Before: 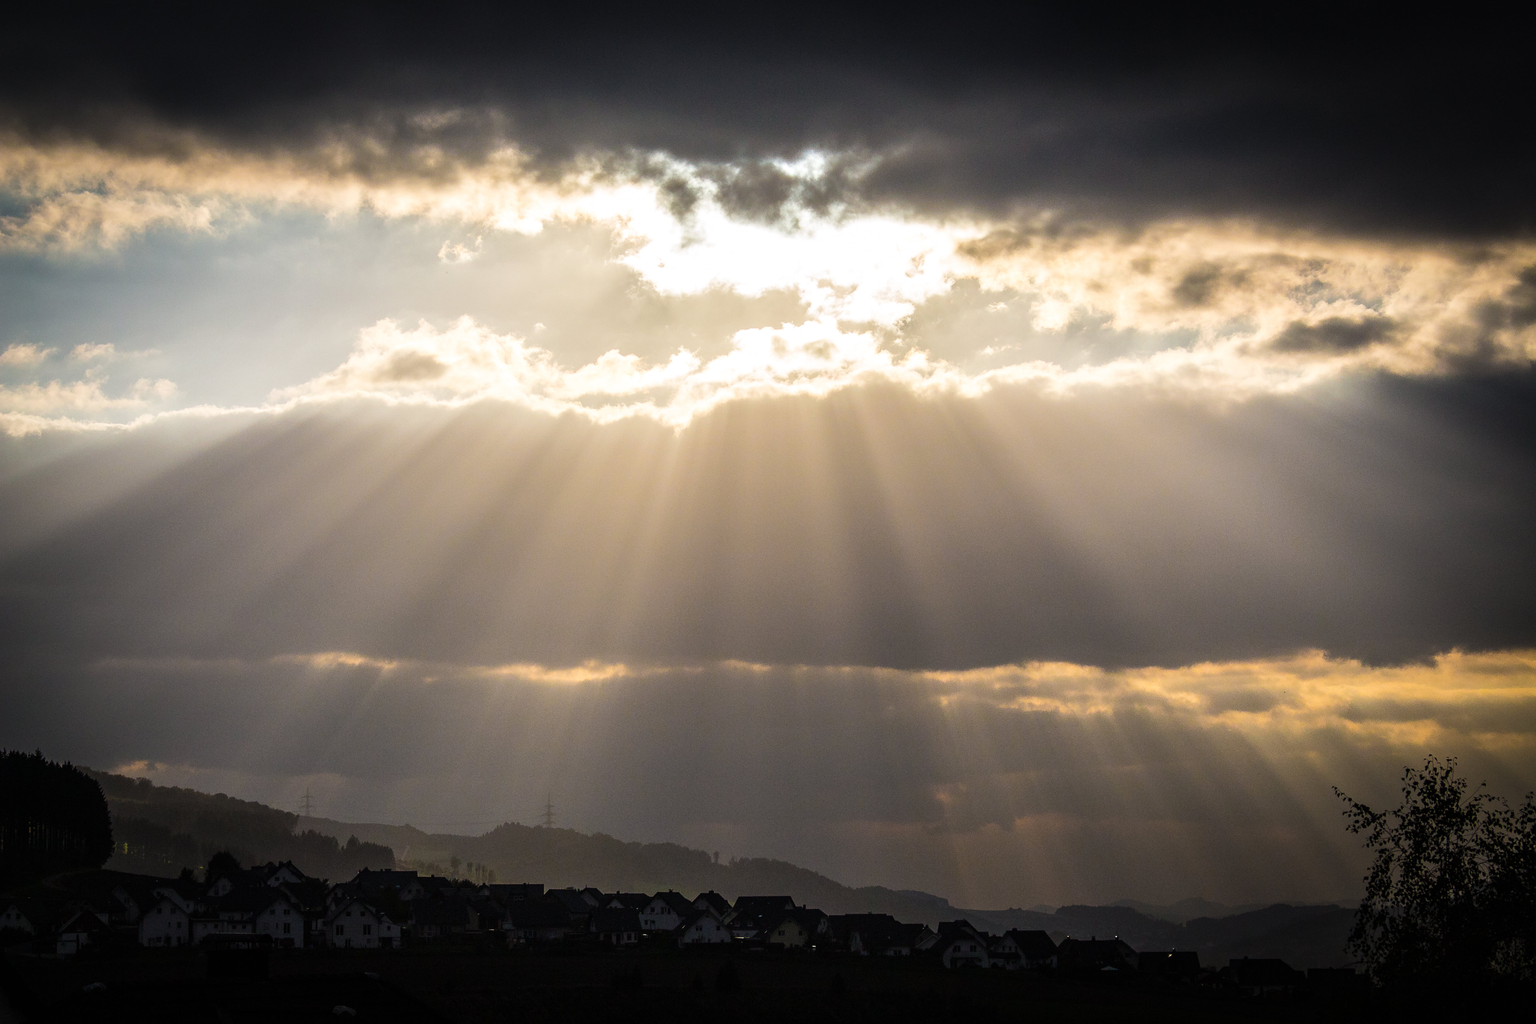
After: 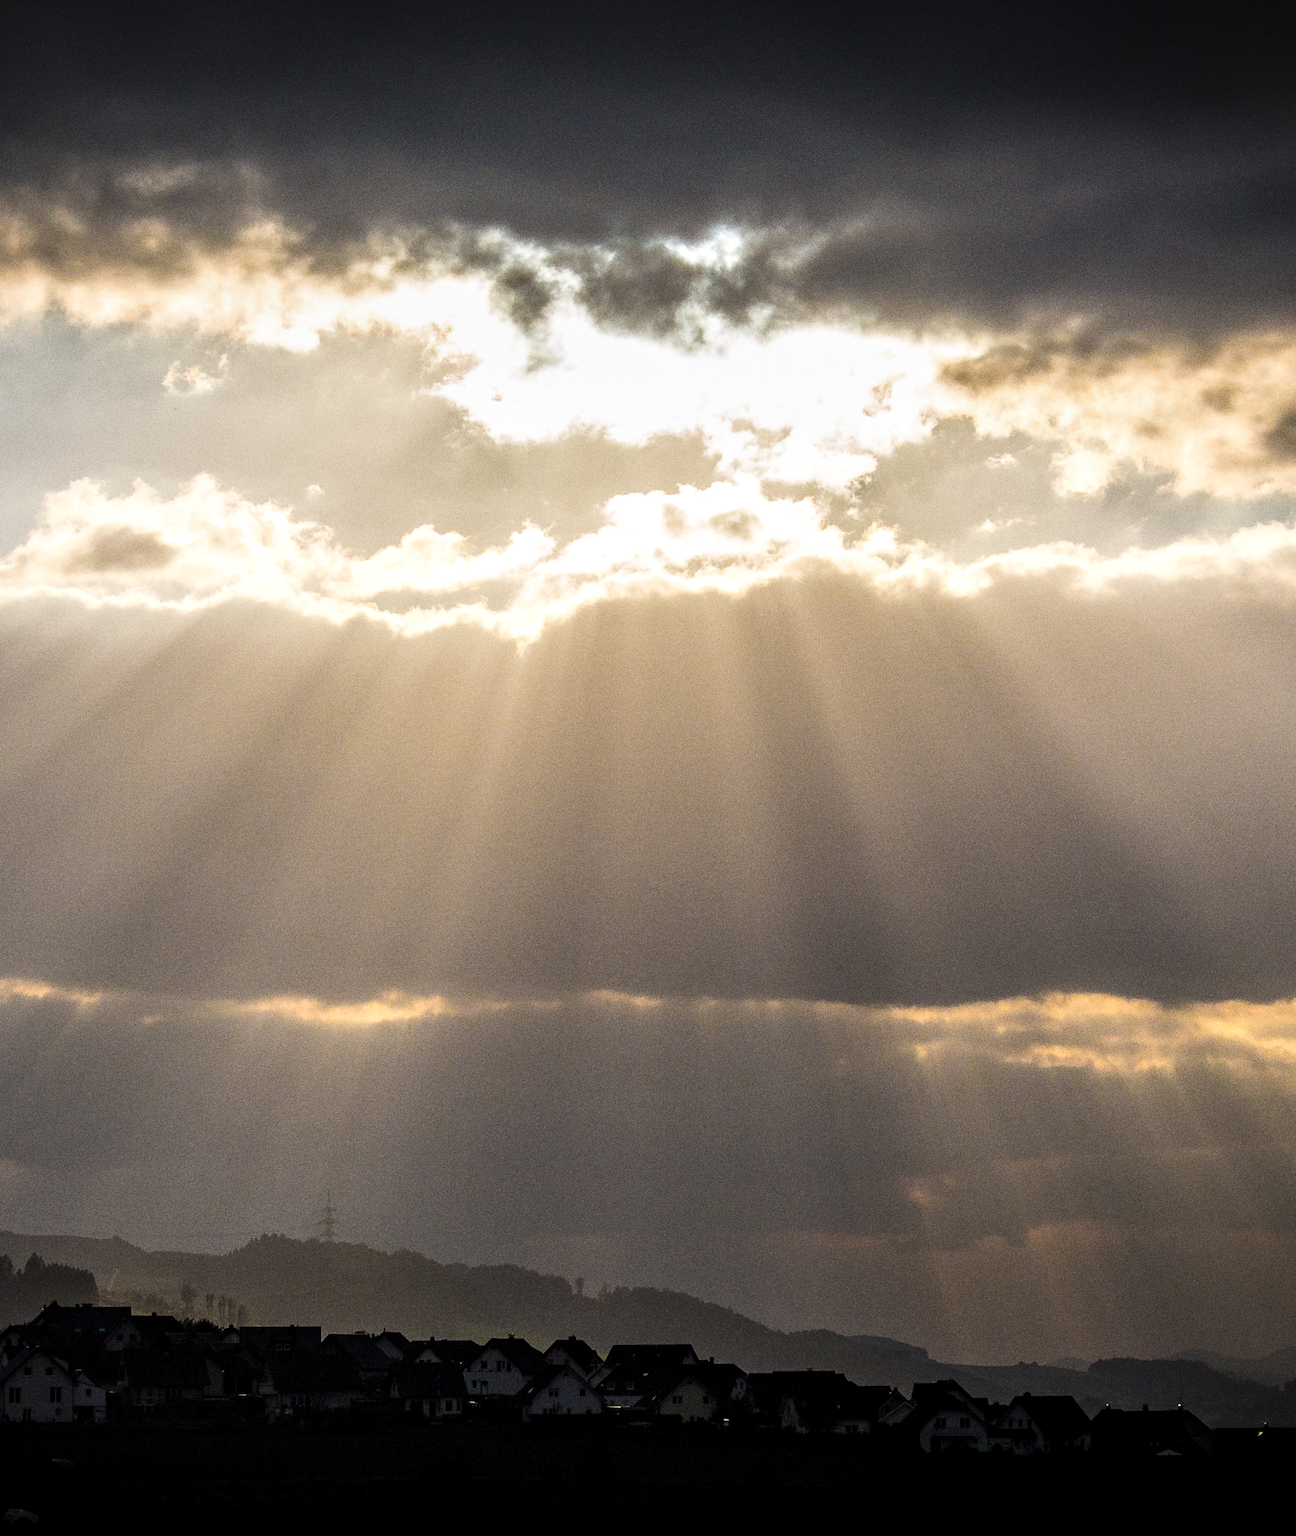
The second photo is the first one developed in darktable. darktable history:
grain: coarseness 0.09 ISO, strength 40%
crop: left 21.496%, right 22.254%
local contrast: on, module defaults
